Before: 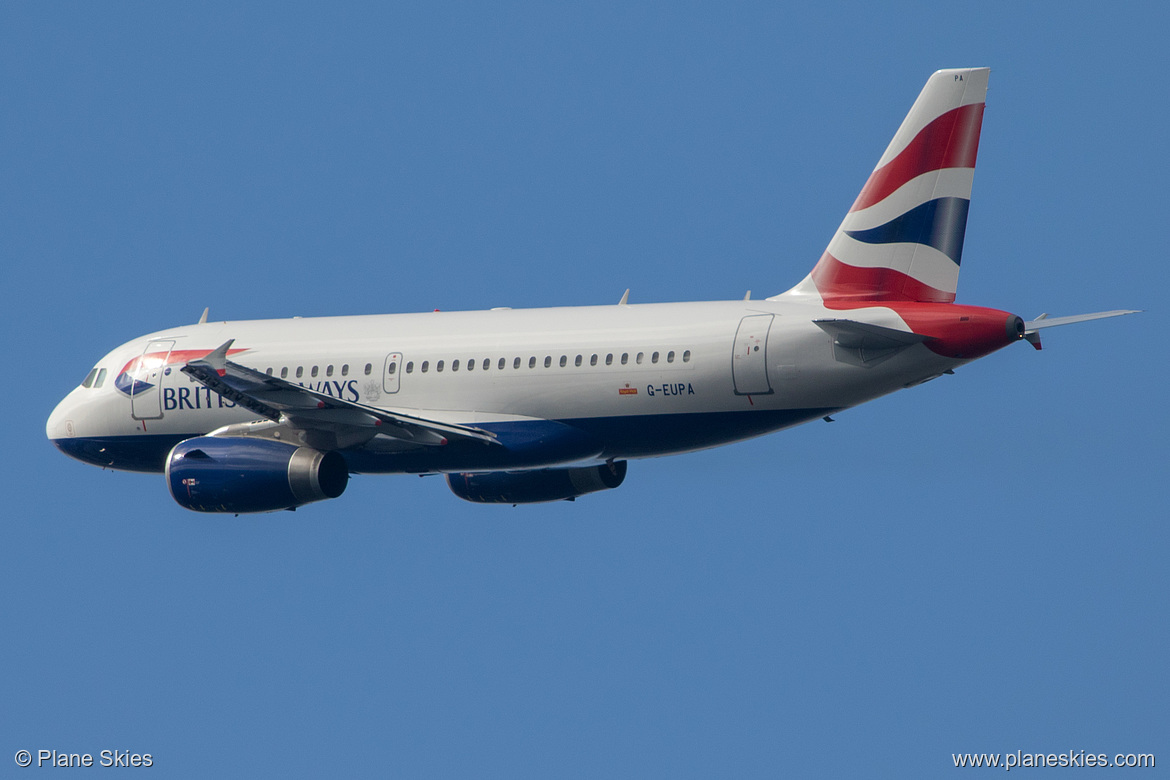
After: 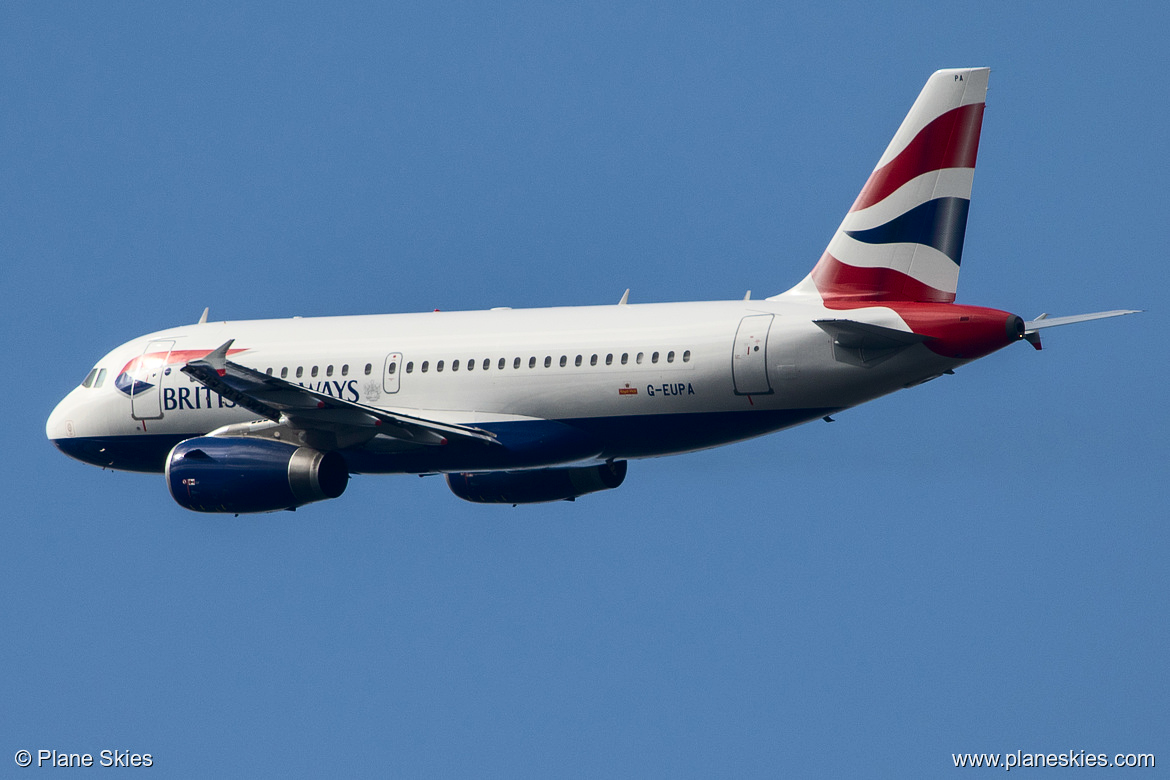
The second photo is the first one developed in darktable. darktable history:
contrast brightness saturation: contrast 0.28
shadows and highlights: shadows 24.5, highlights -78.15, soften with gaussian
